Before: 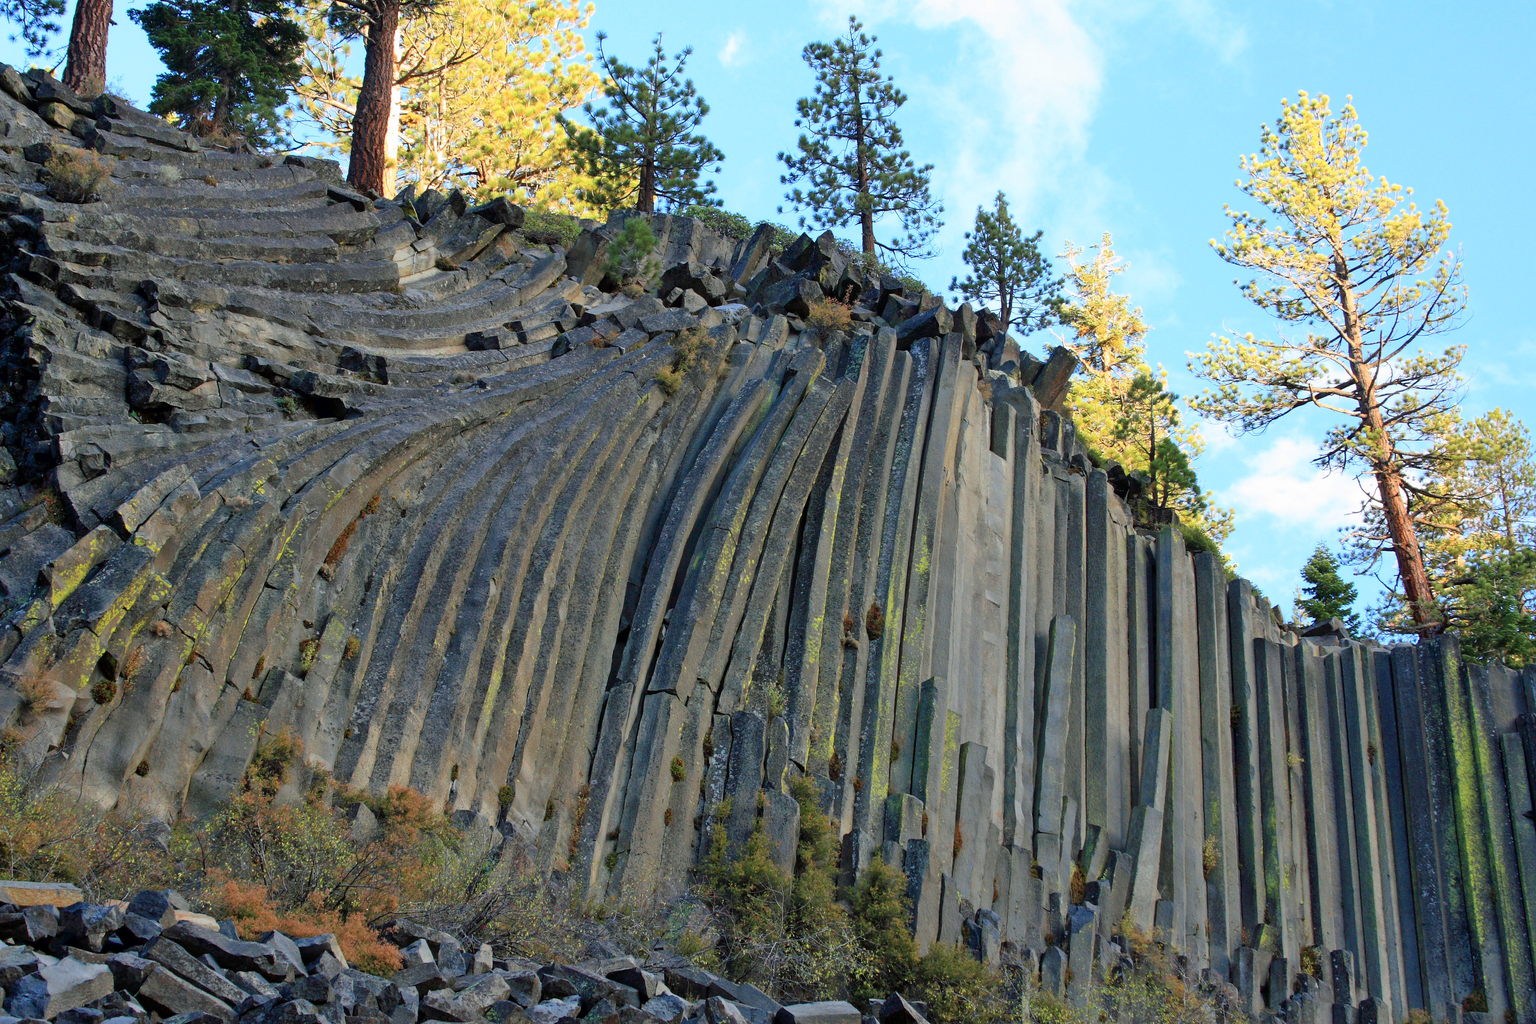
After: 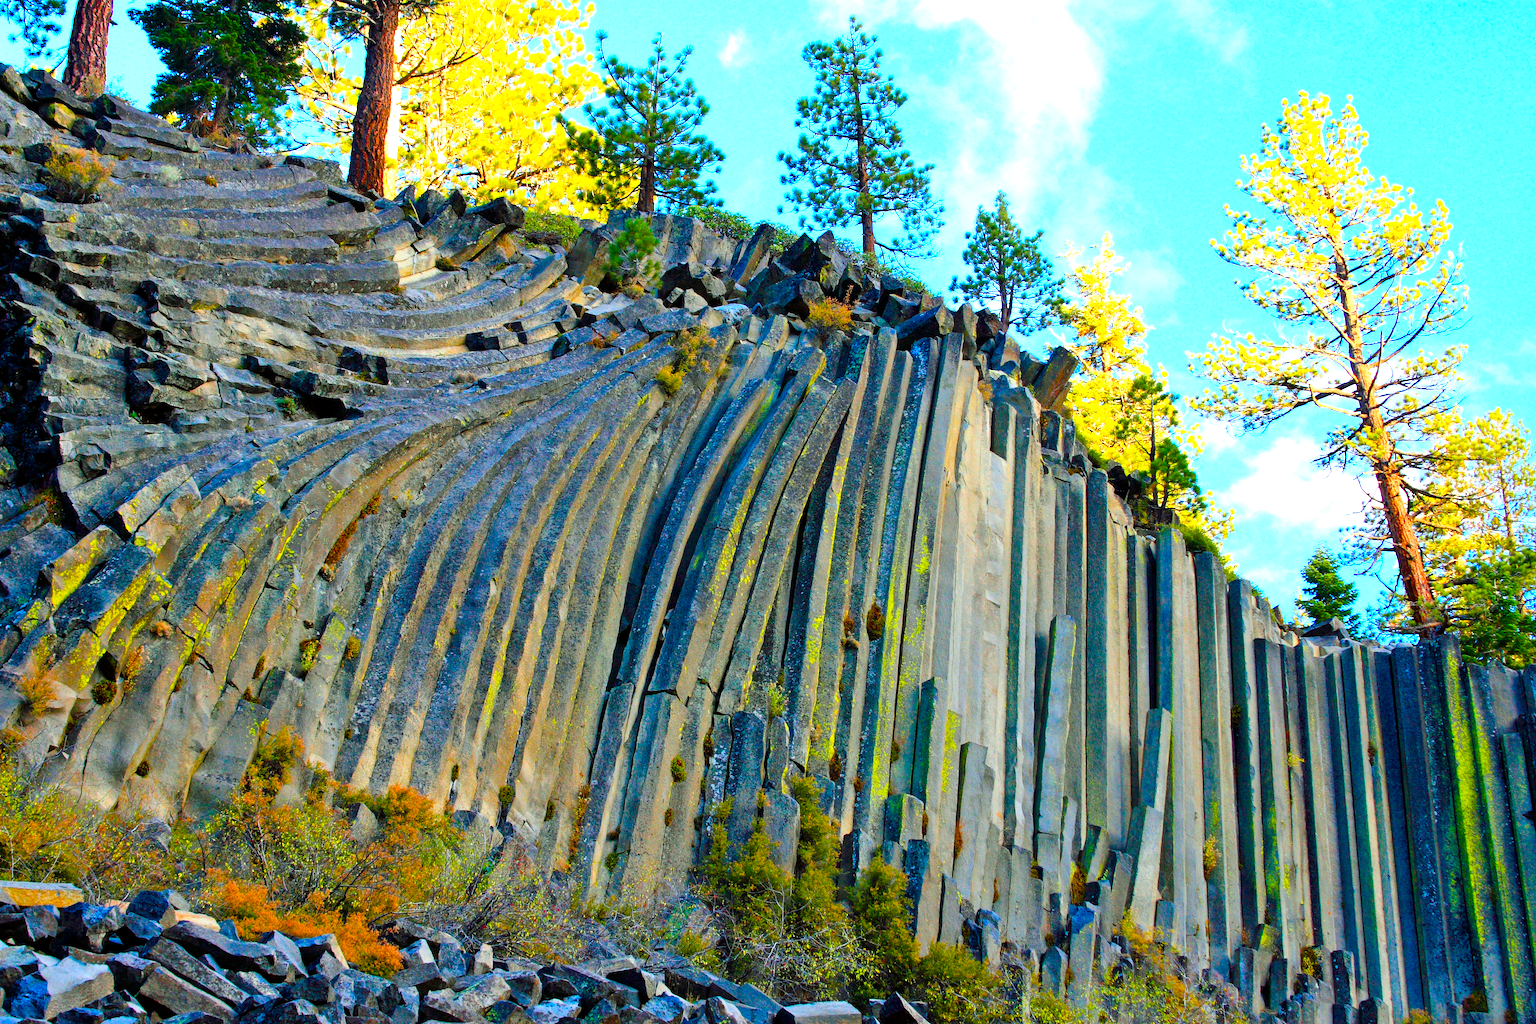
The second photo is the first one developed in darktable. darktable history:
color balance rgb: linear chroma grading › global chroma 25%, perceptual saturation grading › global saturation 45%, perceptual saturation grading › highlights -50%, perceptual saturation grading › shadows 30%, perceptual brilliance grading › global brilliance 18%, global vibrance 40%
contrast brightness saturation: contrast 0.03, brightness -0.04
tone curve: curves: ch0 [(0, 0) (0.004, 0.001) (0.133, 0.112) (0.325, 0.362) (0.832, 0.893) (1, 1)], color space Lab, linked channels, preserve colors none
